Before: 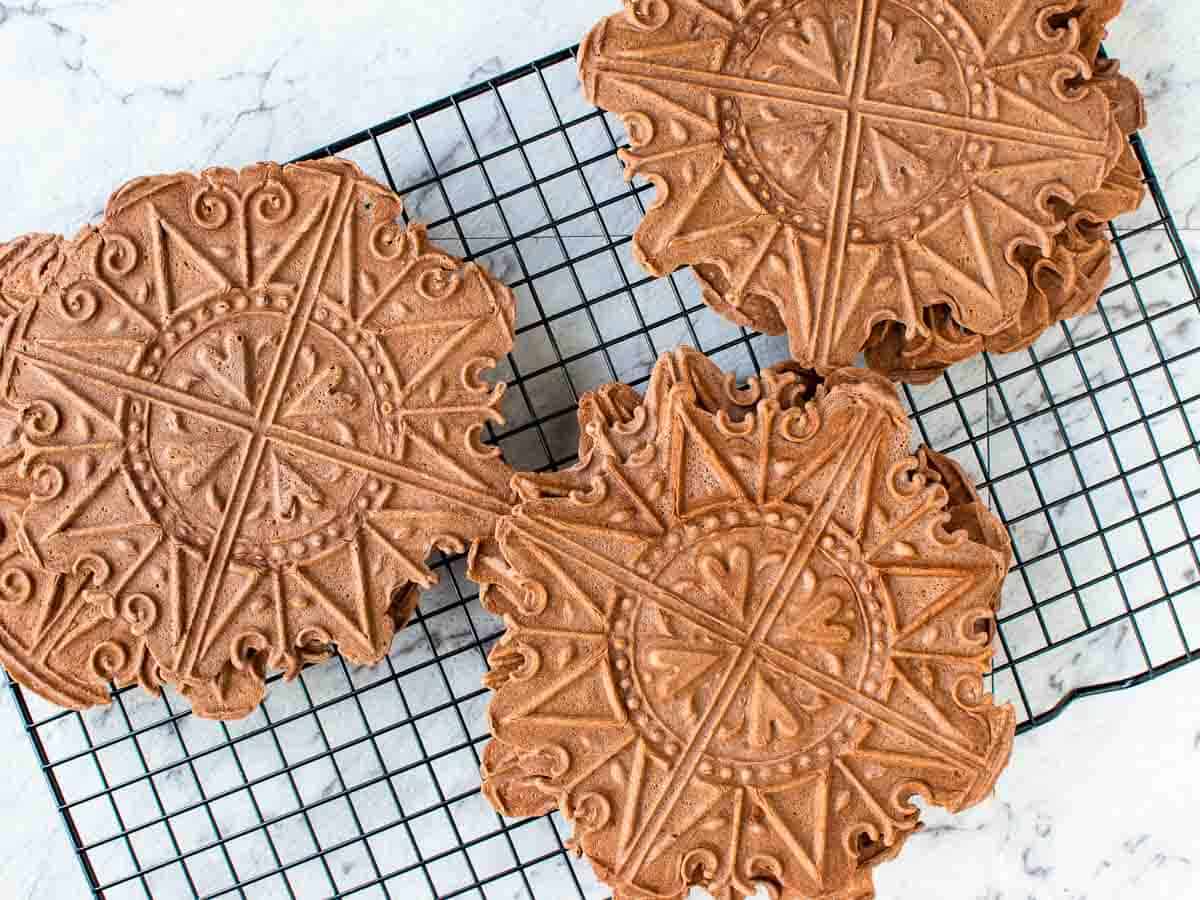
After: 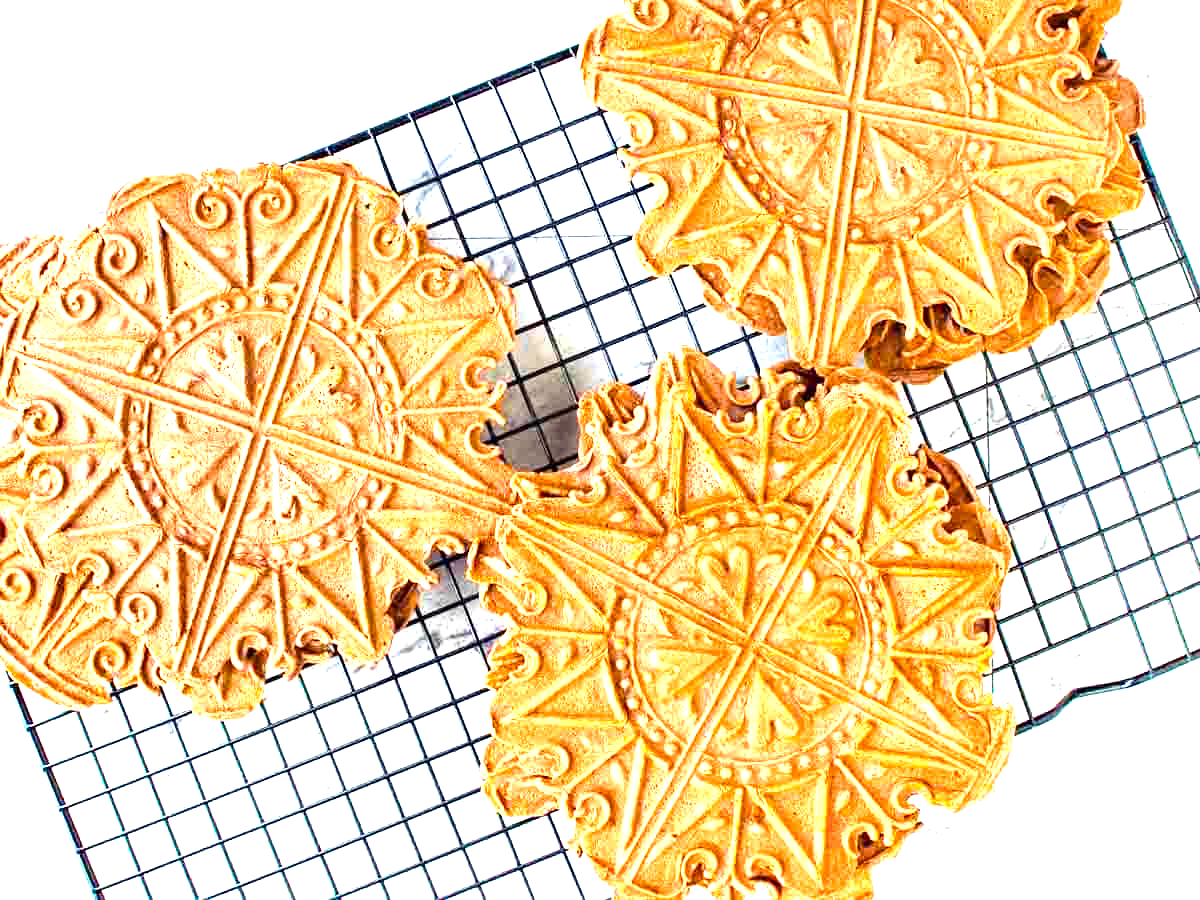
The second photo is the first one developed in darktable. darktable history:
exposure: black level correction 0.001, exposure 1.821 EV, compensate highlight preservation false
color balance rgb: shadows lift › luminance -21.875%, shadows lift › chroma 9.001%, shadows lift › hue 285.99°, perceptual saturation grading › global saturation 29.714%
